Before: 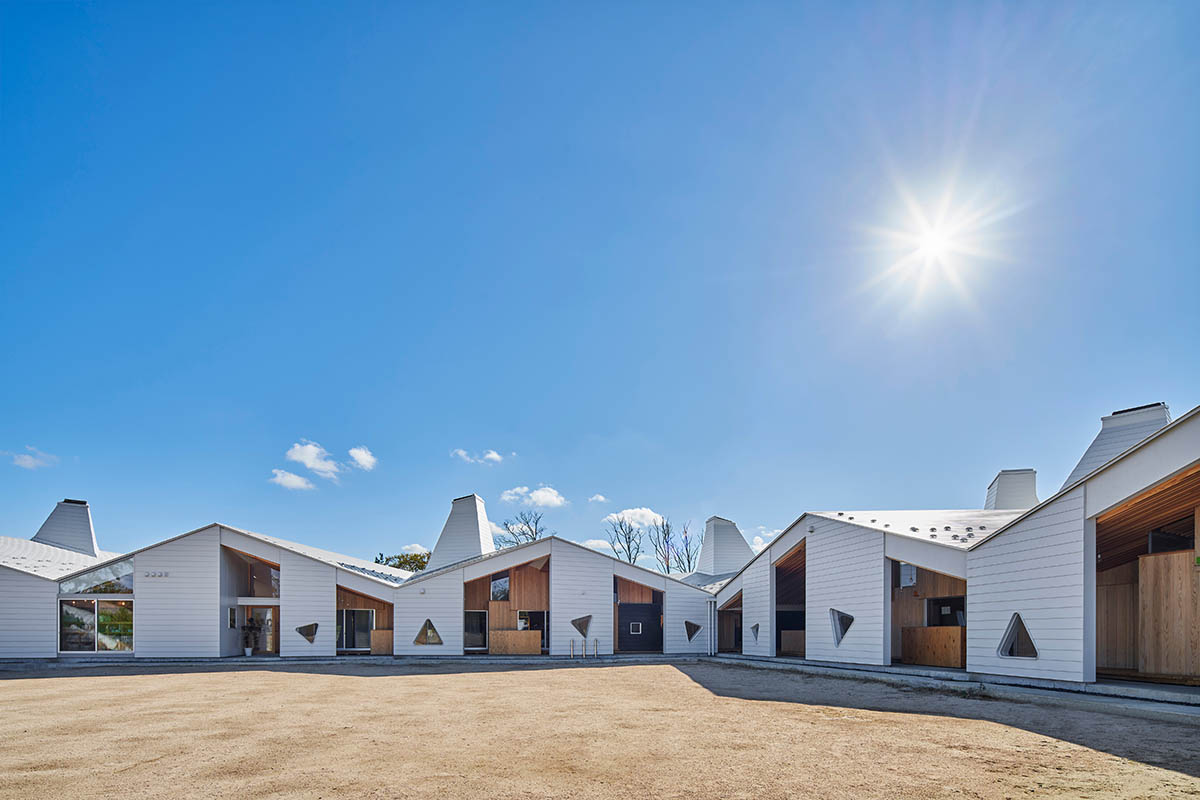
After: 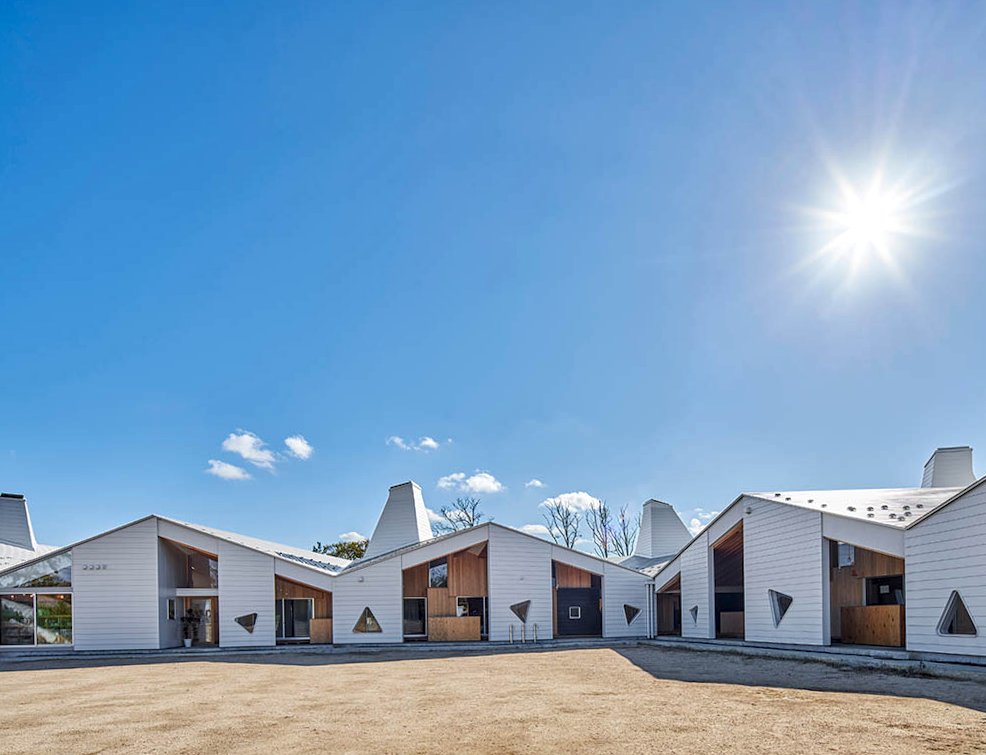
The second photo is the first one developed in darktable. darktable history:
crop and rotate: angle 1°, left 4.281%, top 0.642%, right 11.383%, bottom 2.486%
local contrast: on, module defaults
